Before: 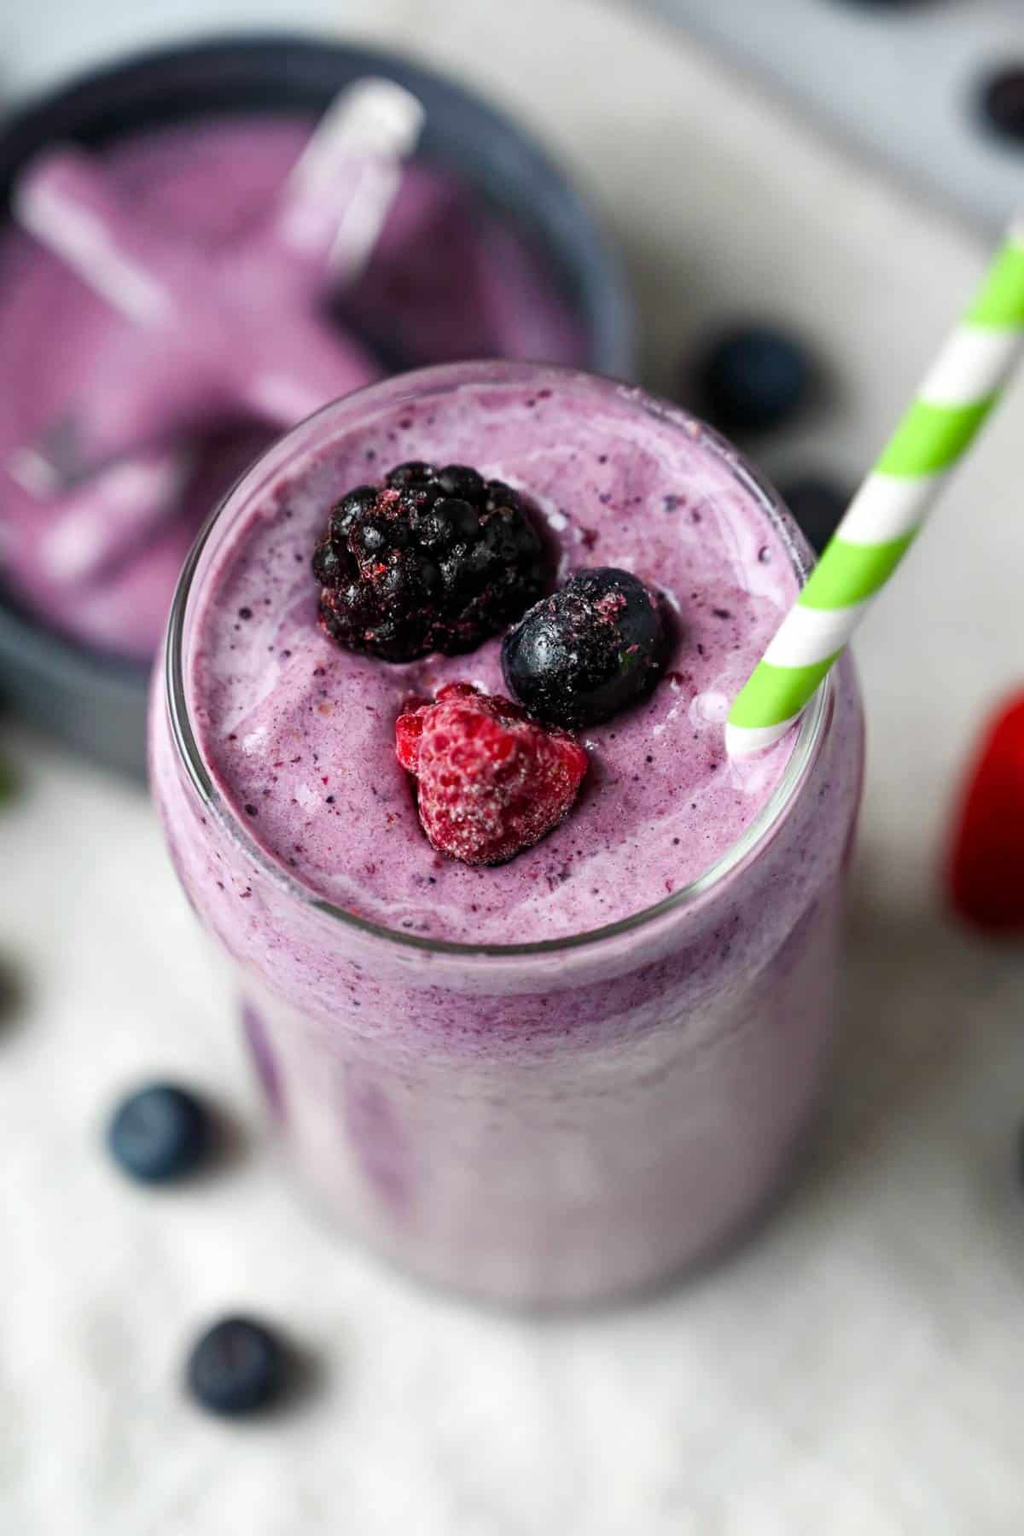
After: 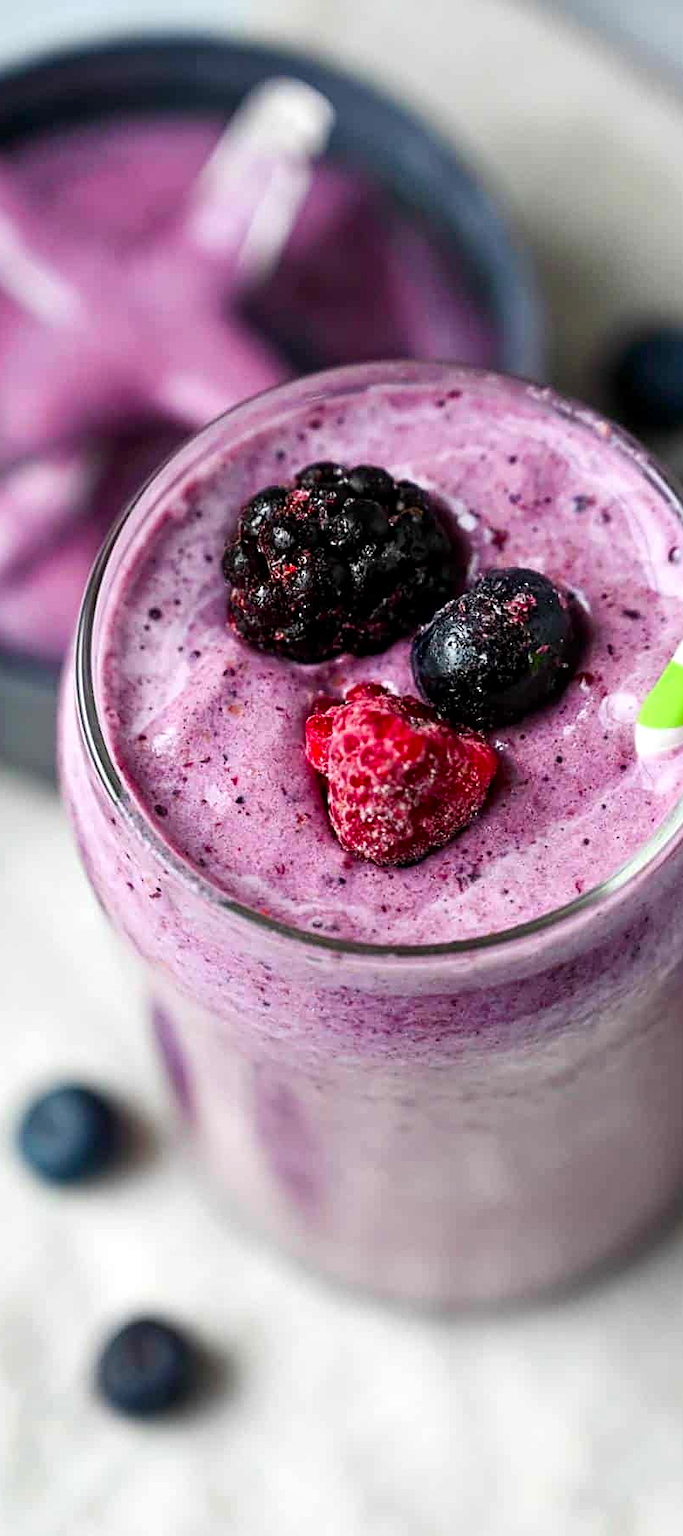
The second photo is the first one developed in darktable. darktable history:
contrast brightness saturation: contrast 0.093, saturation 0.274
sharpen: on, module defaults
local contrast: highlights 100%, shadows 98%, detail 119%, midtone range 0.2
crop and rotate: left 8.862%, right 24.337%
